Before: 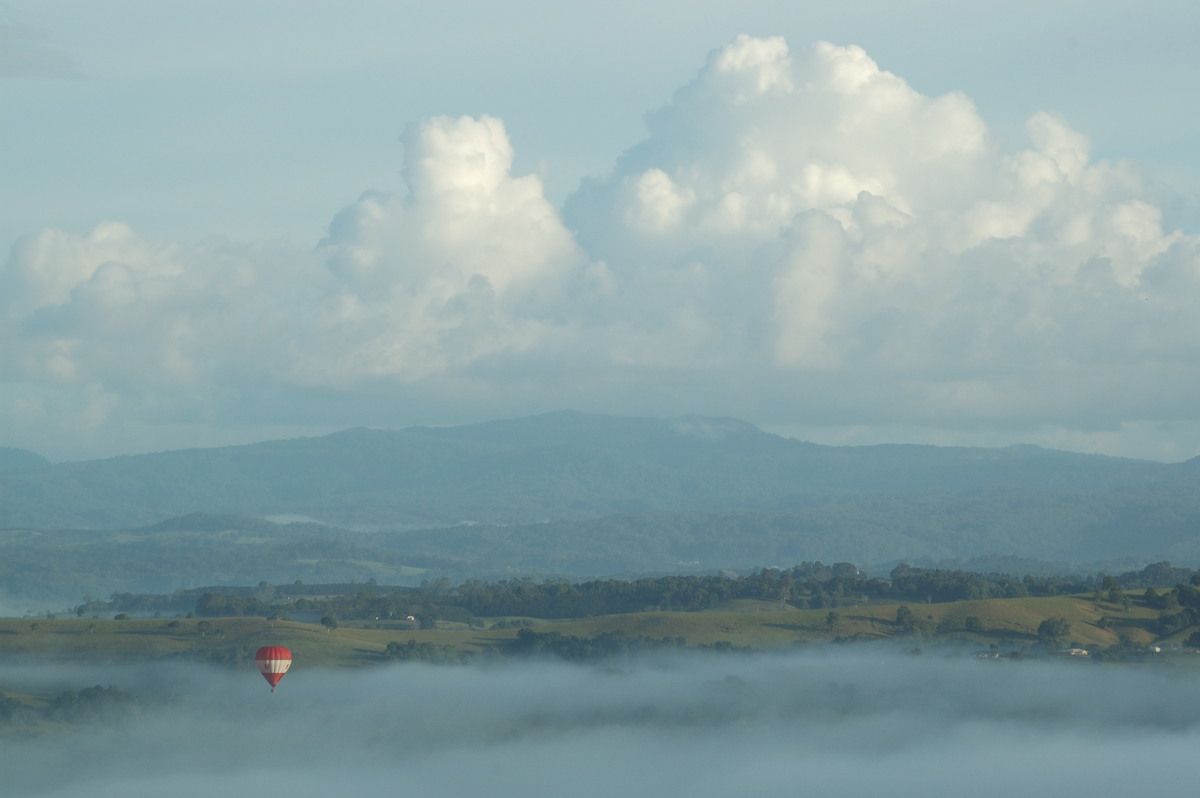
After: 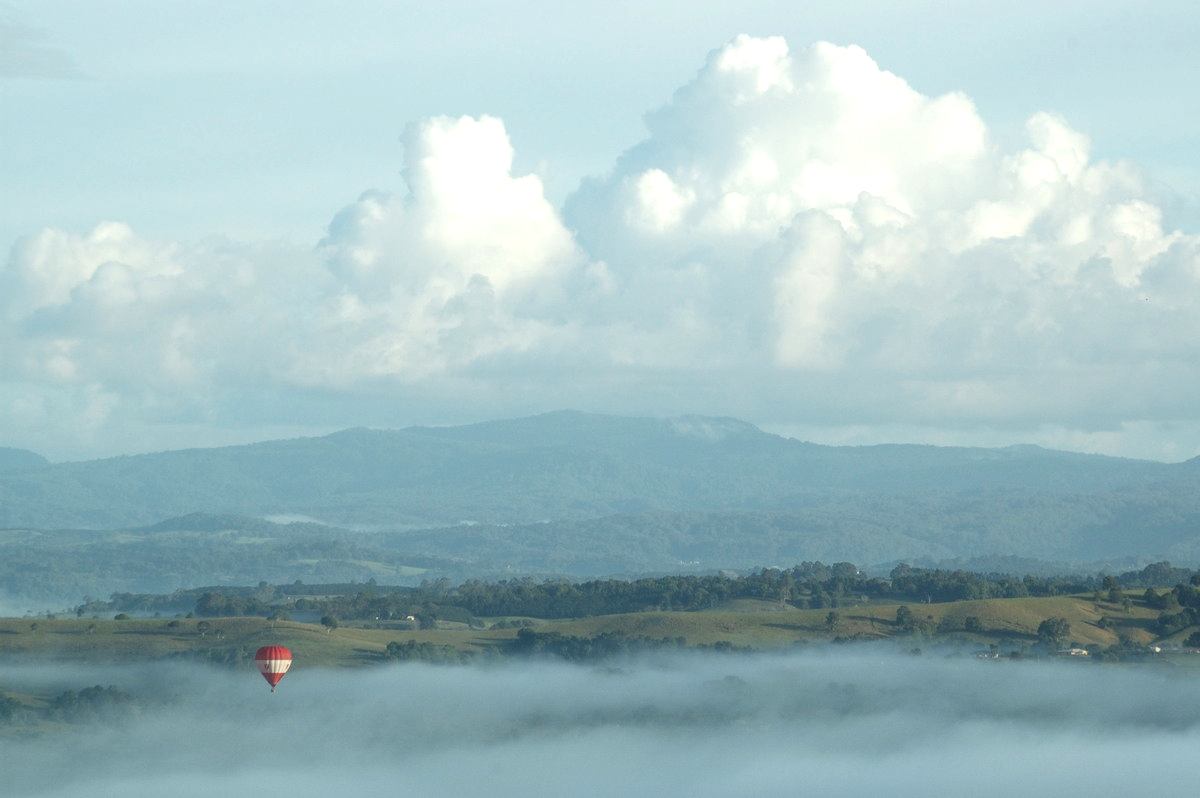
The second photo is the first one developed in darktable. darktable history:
exposure: exposure 0.497 EV, compensate exposure bias true, compensate highlight preservation false
local contrast: detail 130%
